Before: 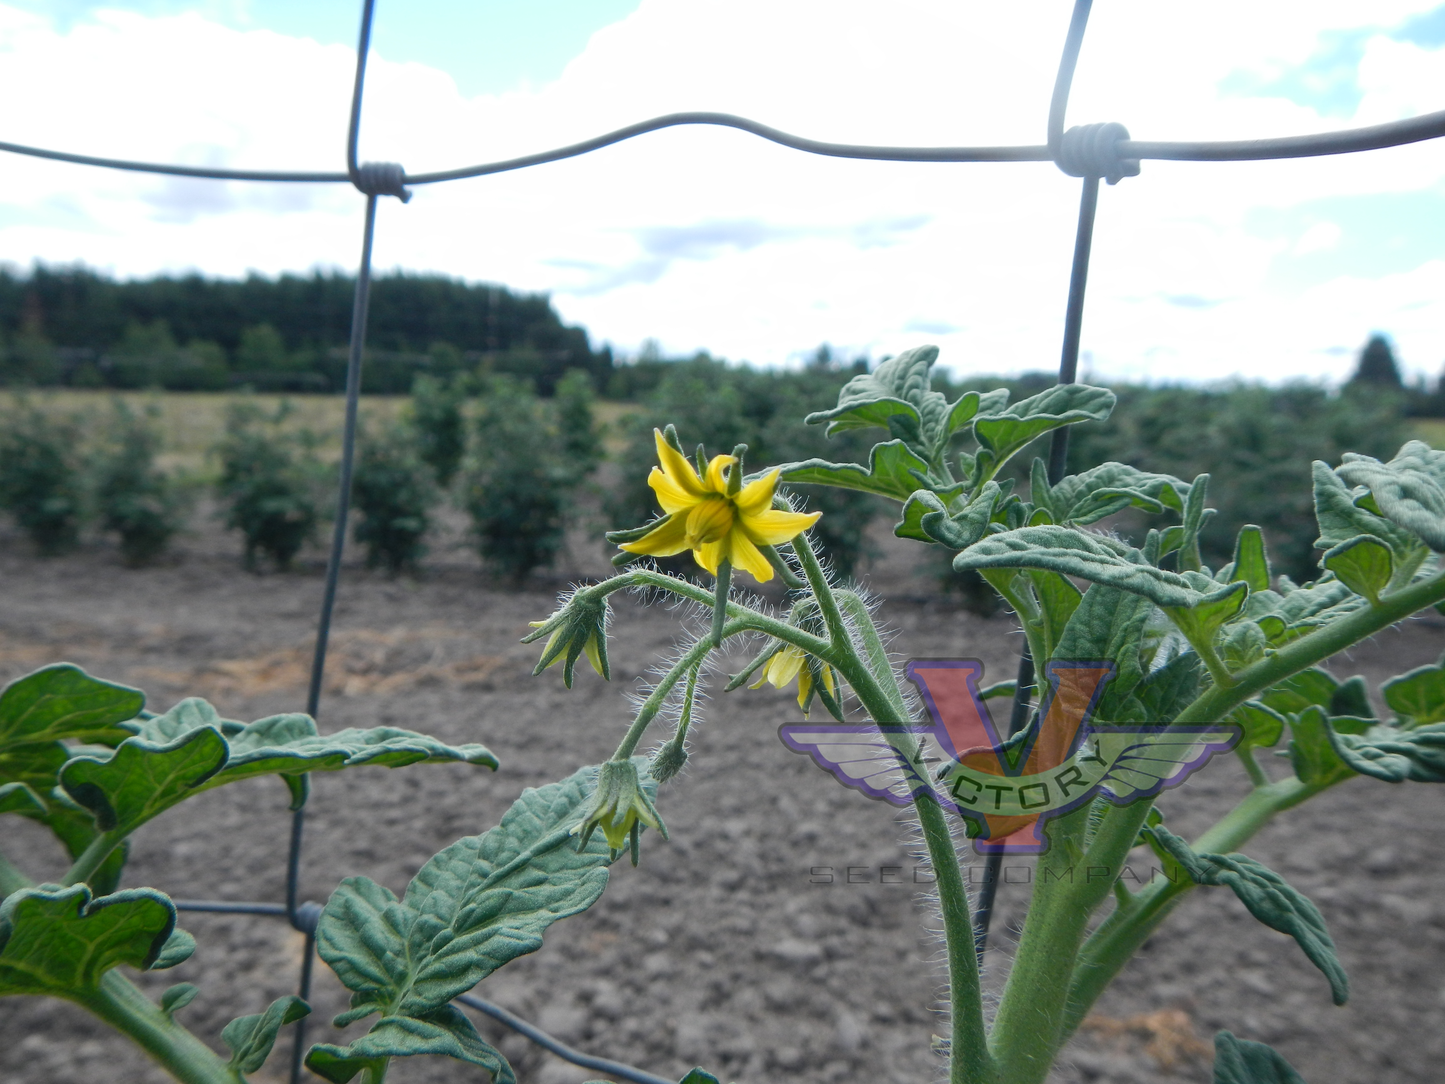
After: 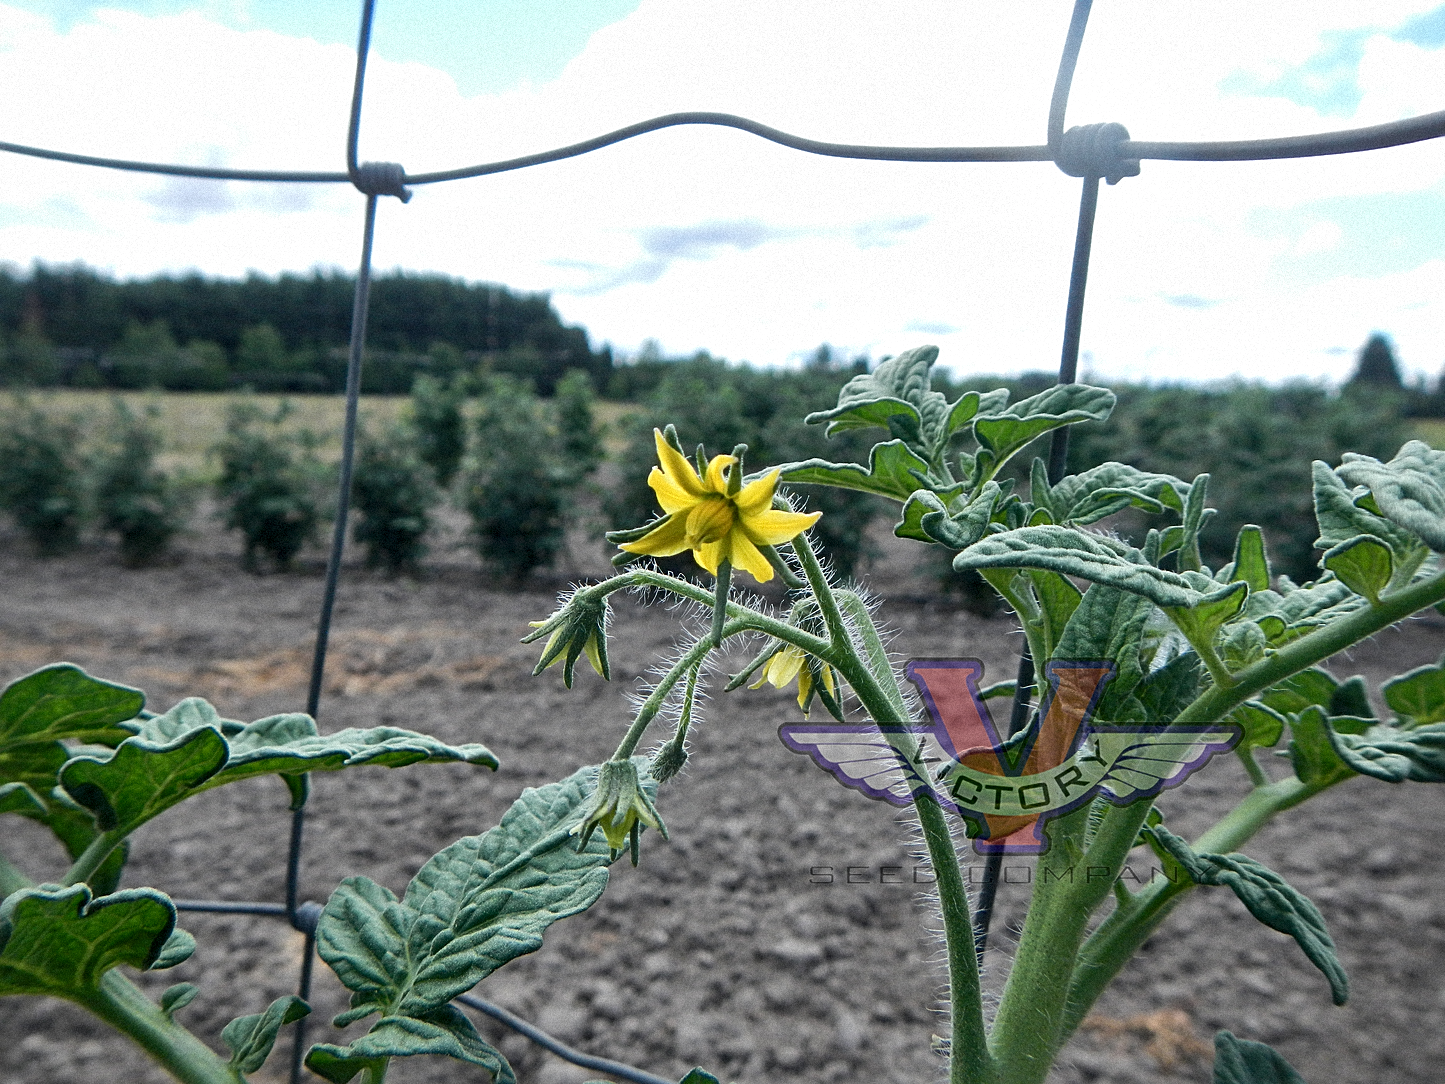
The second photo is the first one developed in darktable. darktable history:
local contrast: mode bilateral grid, contrast 50, coarseness 50, detail 150%, midtone range 0.2
grain: mid-tones bias 0%
sharpen: on, module defaults
